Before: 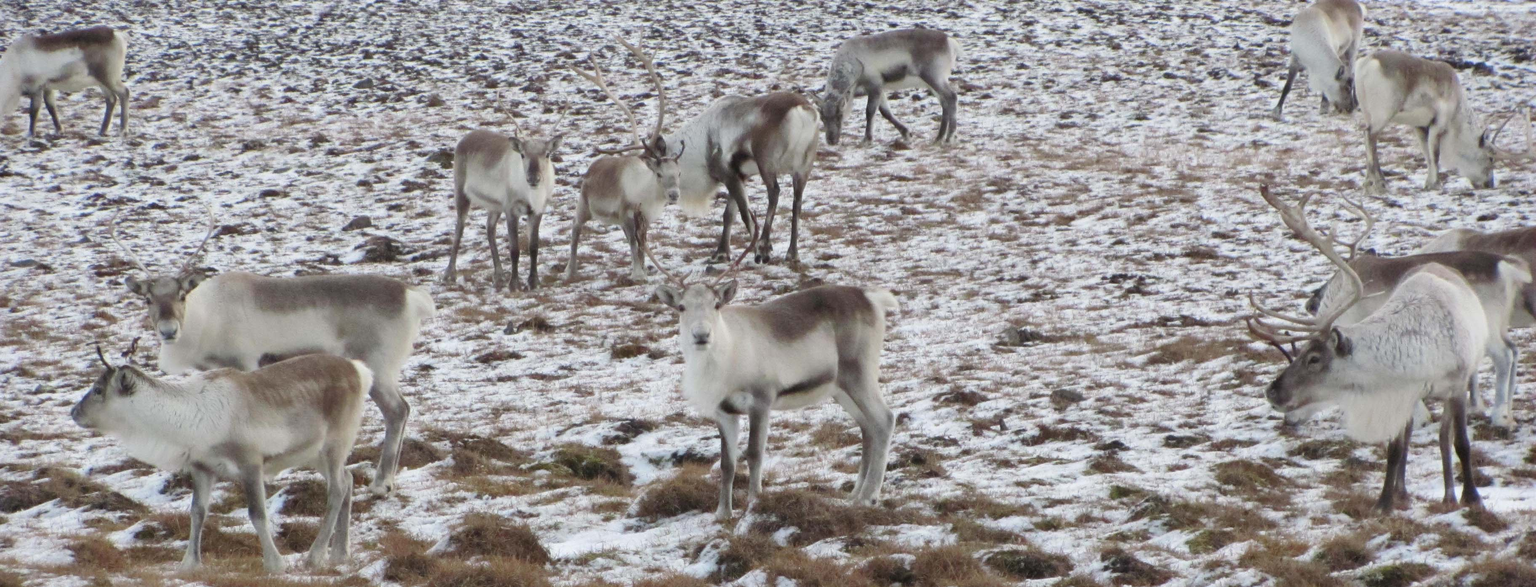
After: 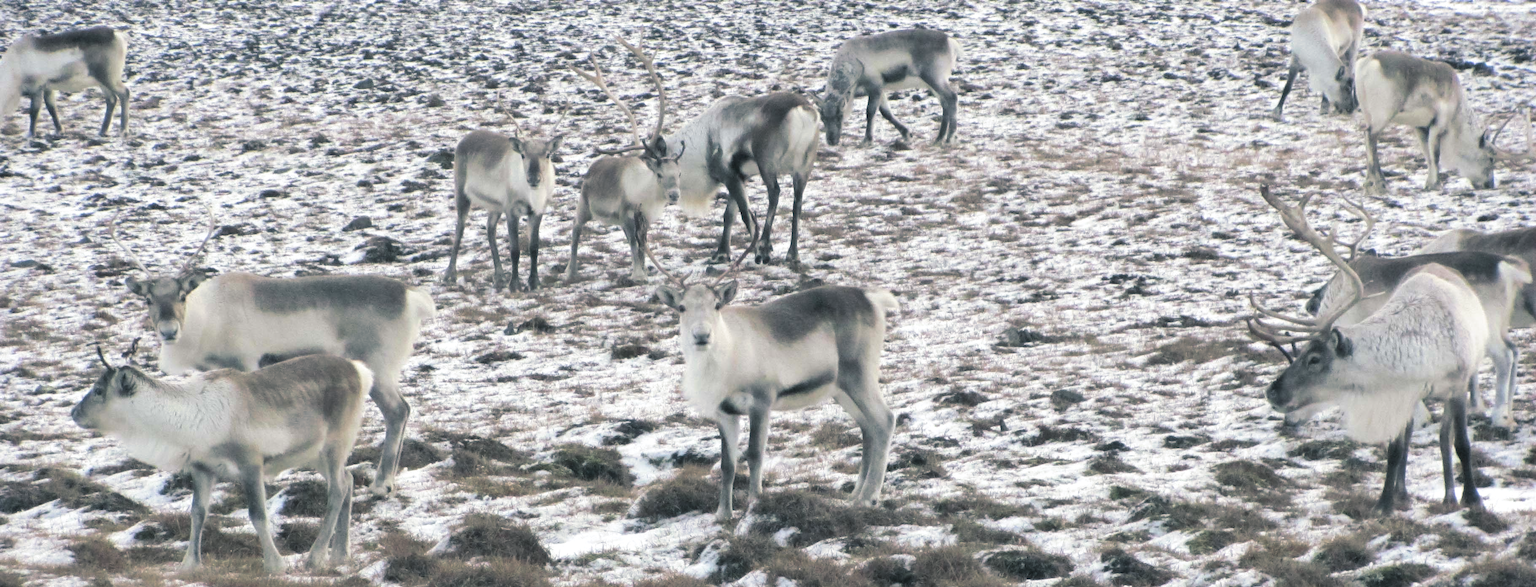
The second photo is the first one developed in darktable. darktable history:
split-toning: shadows › hue 205.2°, shadows › saturation 0.29, highlights › hue 50.4°, highlights › saturation 0.38, balance -49.9
exposure: exposure 0.367 EV, compensate highlight preservation false
